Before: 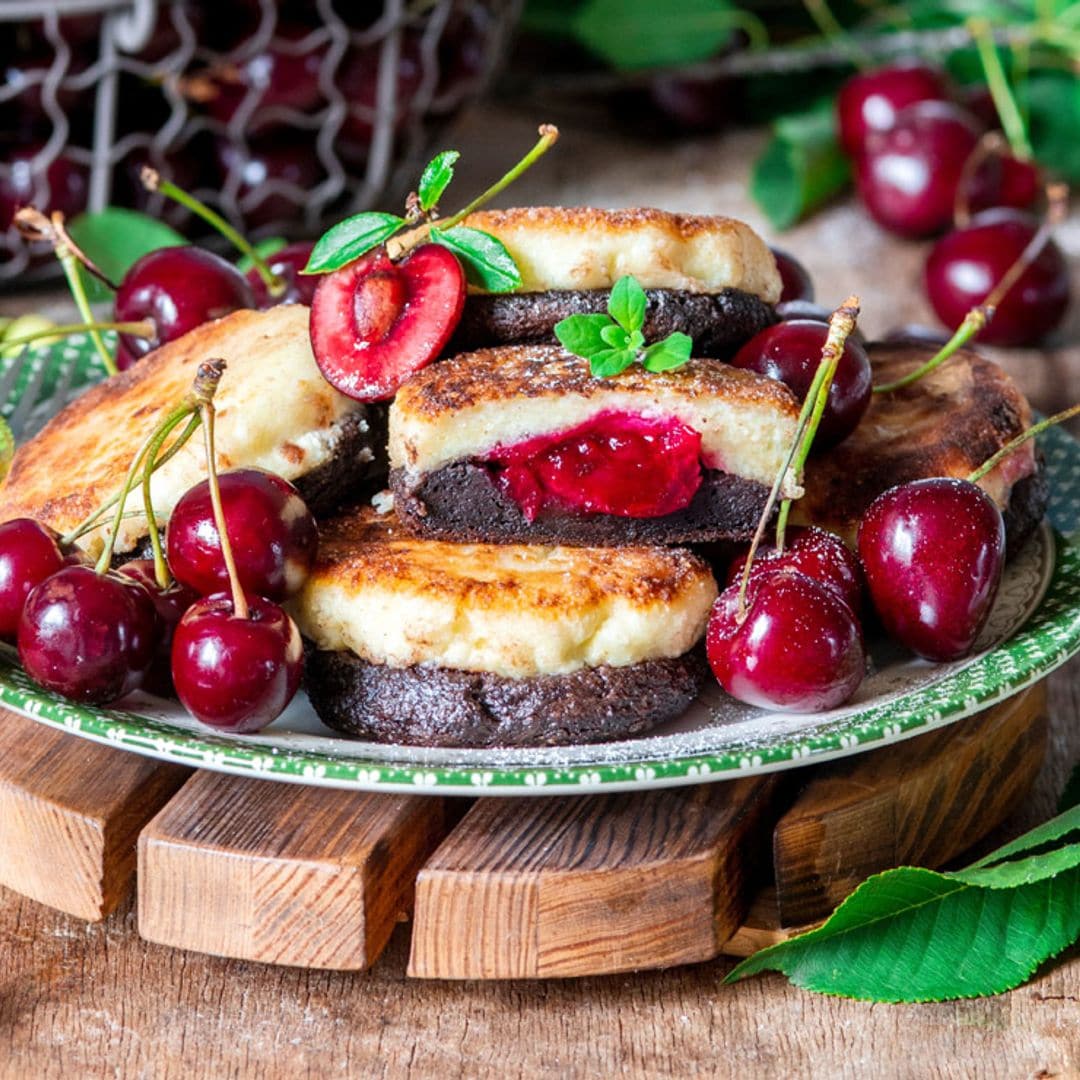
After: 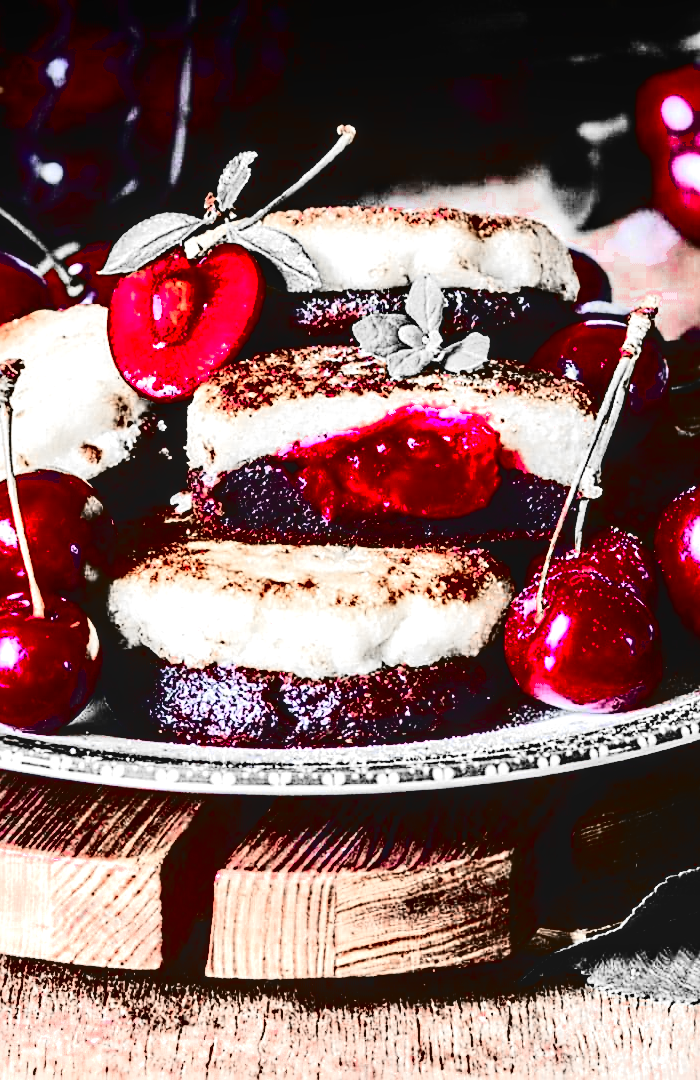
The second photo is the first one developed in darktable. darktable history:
shadows and highlights: shadows -23.92, highlights 50.49, soften with gaussian
sharpen: on, module defaults
local contrast: on, module defaults
exposure: black level correction -0.015, exposure -0.135 EV, compensate highlight preservation false
crop and rotate: left 18.728%, right 16.442%
color zones: curves: ch0 [(0, 0.278) (0.143, 0.5) (0.286, 0.5) (0.429, 0.5) (0.571, 0.5) (0.714, 0.5) (0.857, 0.5) (1, 0.5)]; ch1 [(0, 1) (0.143, 0.165) (0.286, 0) (0.429, 0) (0.571, 0) (0.714, 0) (0.857, 0.5) (1, 0.5)]; ch2 [(0, 0.508) (0.143, 0.5) (0.286, 0.5) (0.429, 0.5) (0.571, 0.5) (0.714, 0.5) (0.857, 0.5) (1, 0.5)]
contrast brightness saturation: contrast 0.76, brightness -0.997, saturation 0.997
tone equalizer: -8 EV -1.09 EV, -7 EV -0.991 EV, -6 EV -0.828 EV, -5 EV -0.562 EV, -3 EV 0.559 EV, -2 EV 0.885 EV, -1 EV 0.992 EV, +0 EV 1.08 EV, edges refinement/feathering 500, mask exposure compensation -1.57 EV, preserve details no
